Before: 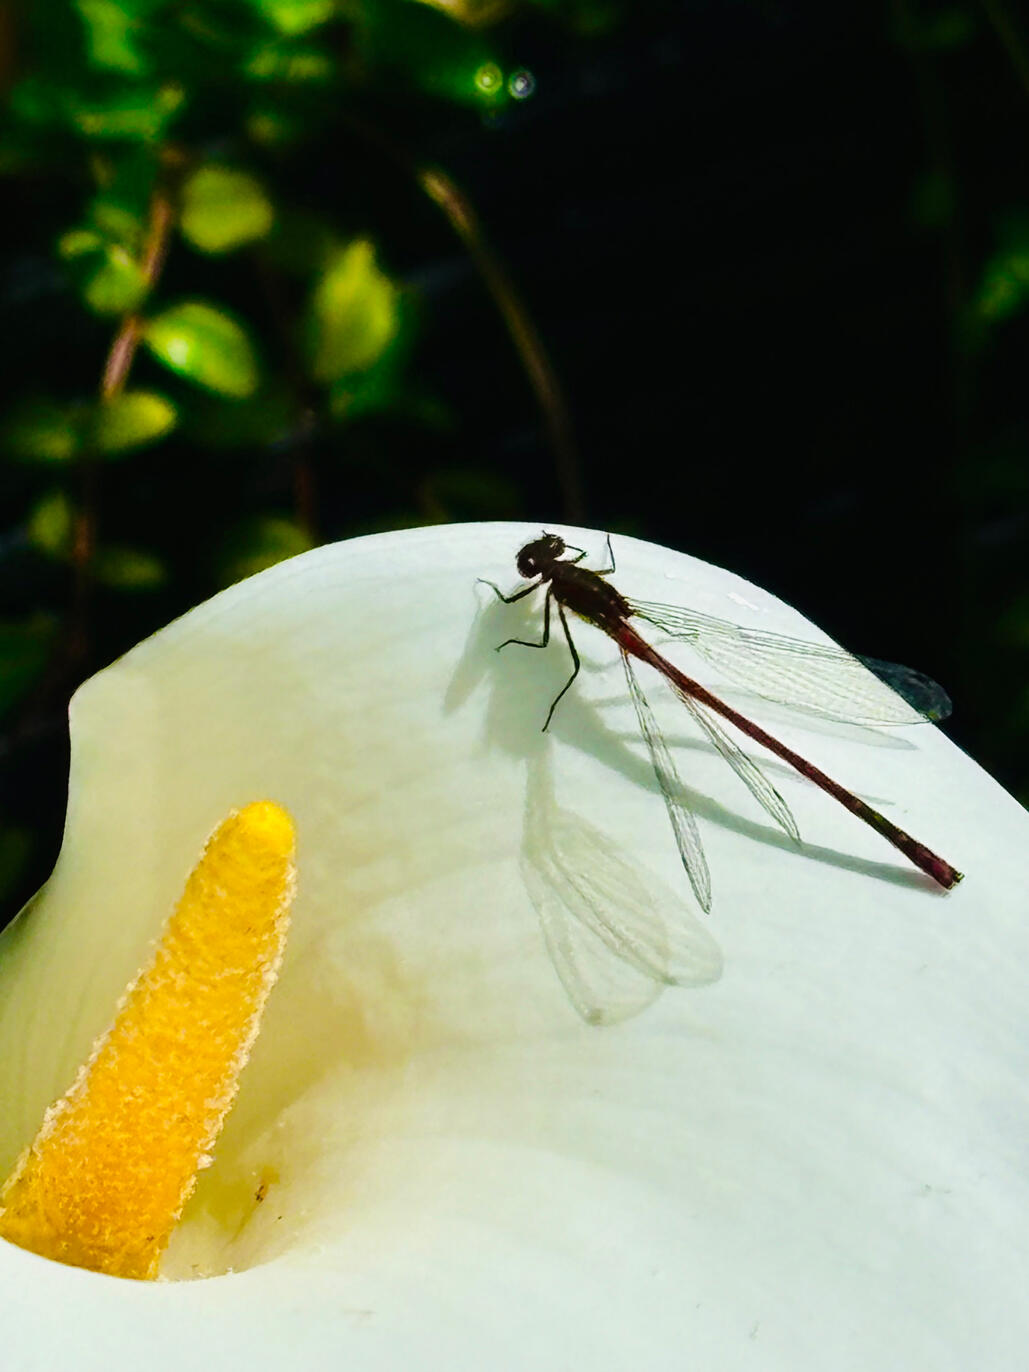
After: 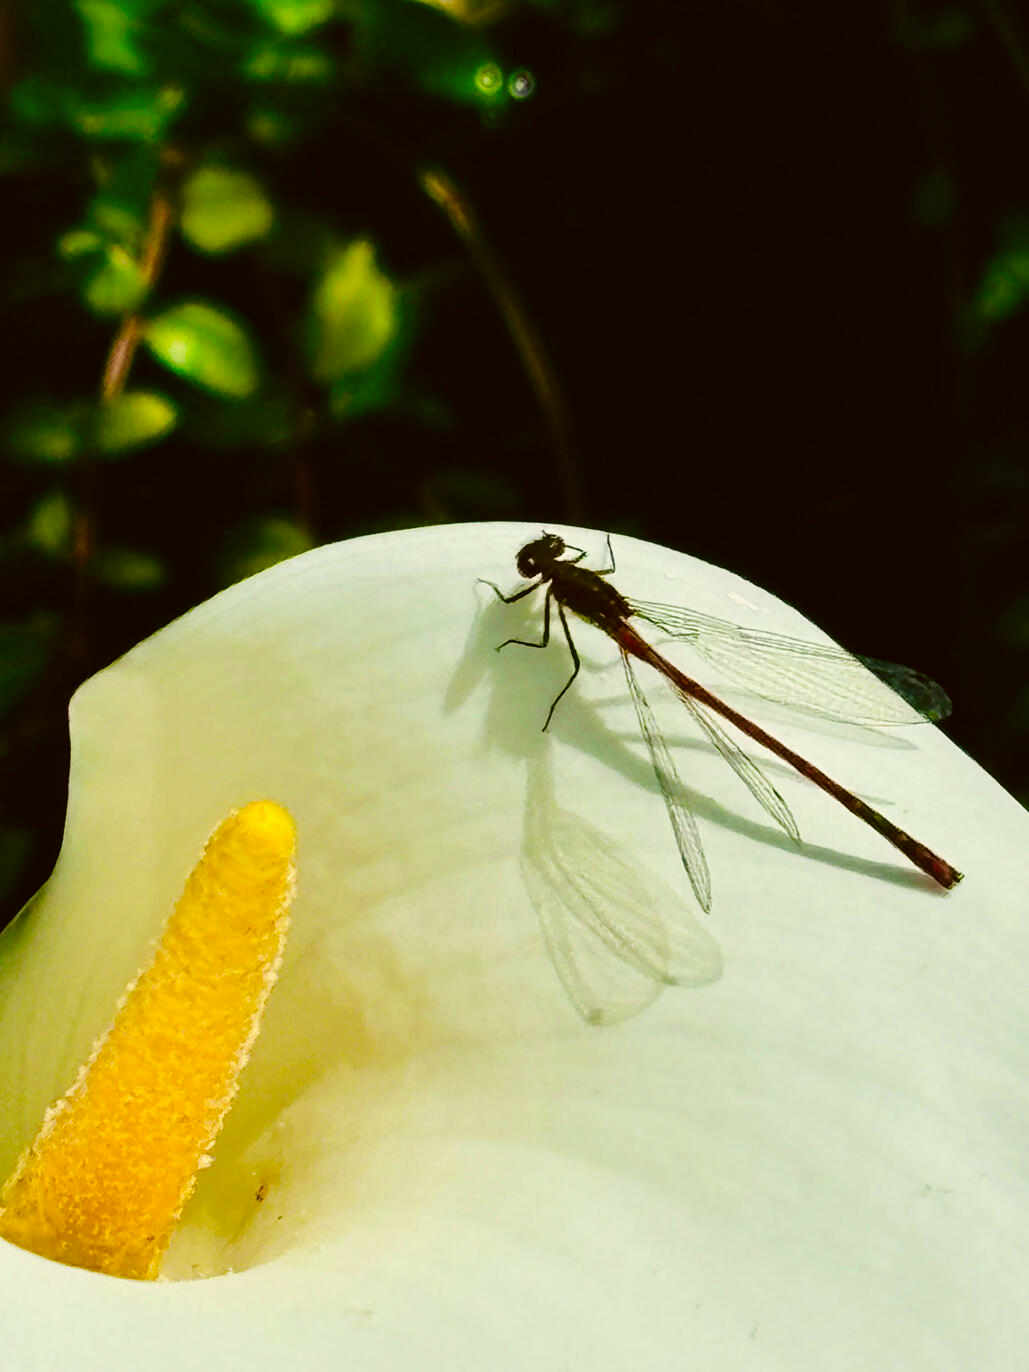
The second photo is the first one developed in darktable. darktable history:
color correction: highlights a* -1.42, highlights b* 10.1, shadows a* 0.486, shadows b* 19.52
